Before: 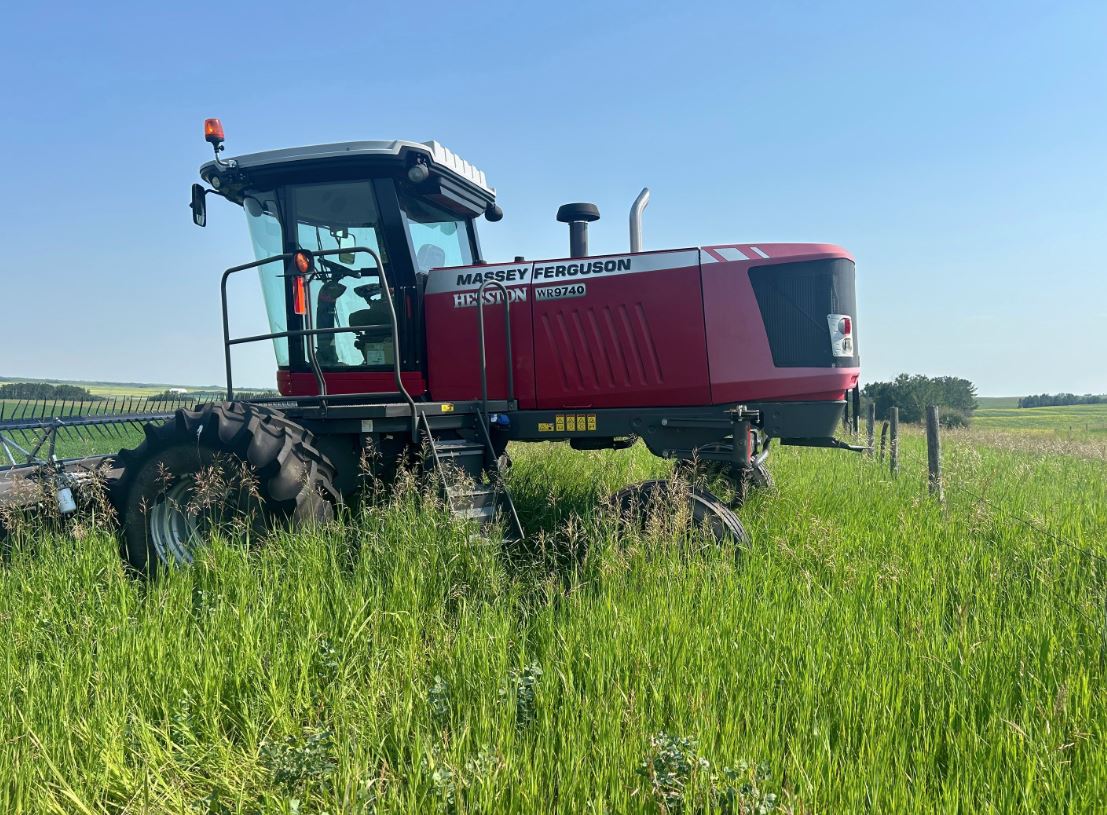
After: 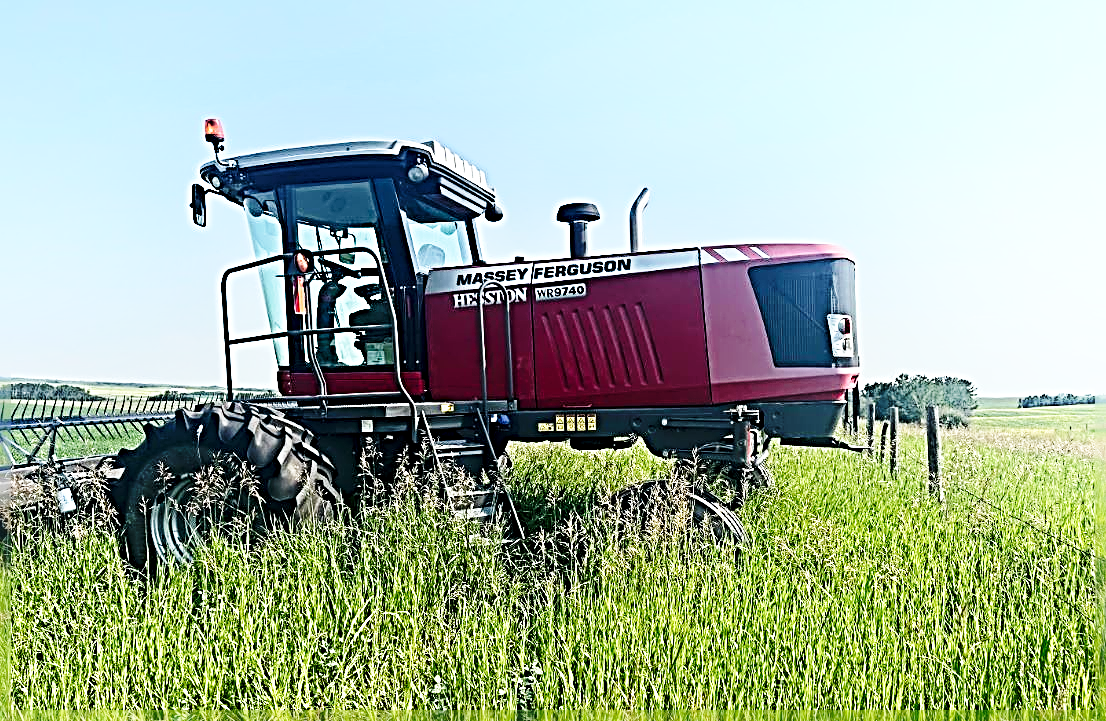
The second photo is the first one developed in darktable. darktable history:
base curve: curves: ch0 [(0, 0) (0.028, 0.03) (0.121, 0.232) (0.46, 0.748) (0.859, 0.968) (1, 1)], preserve colors none
crop and rotate: top 0%, bottom 11.429%
shadows and highlights: shadows -40.16, highlights 63.1, soften with gaussian
sharpen: radius 4.04, amount 1.984
